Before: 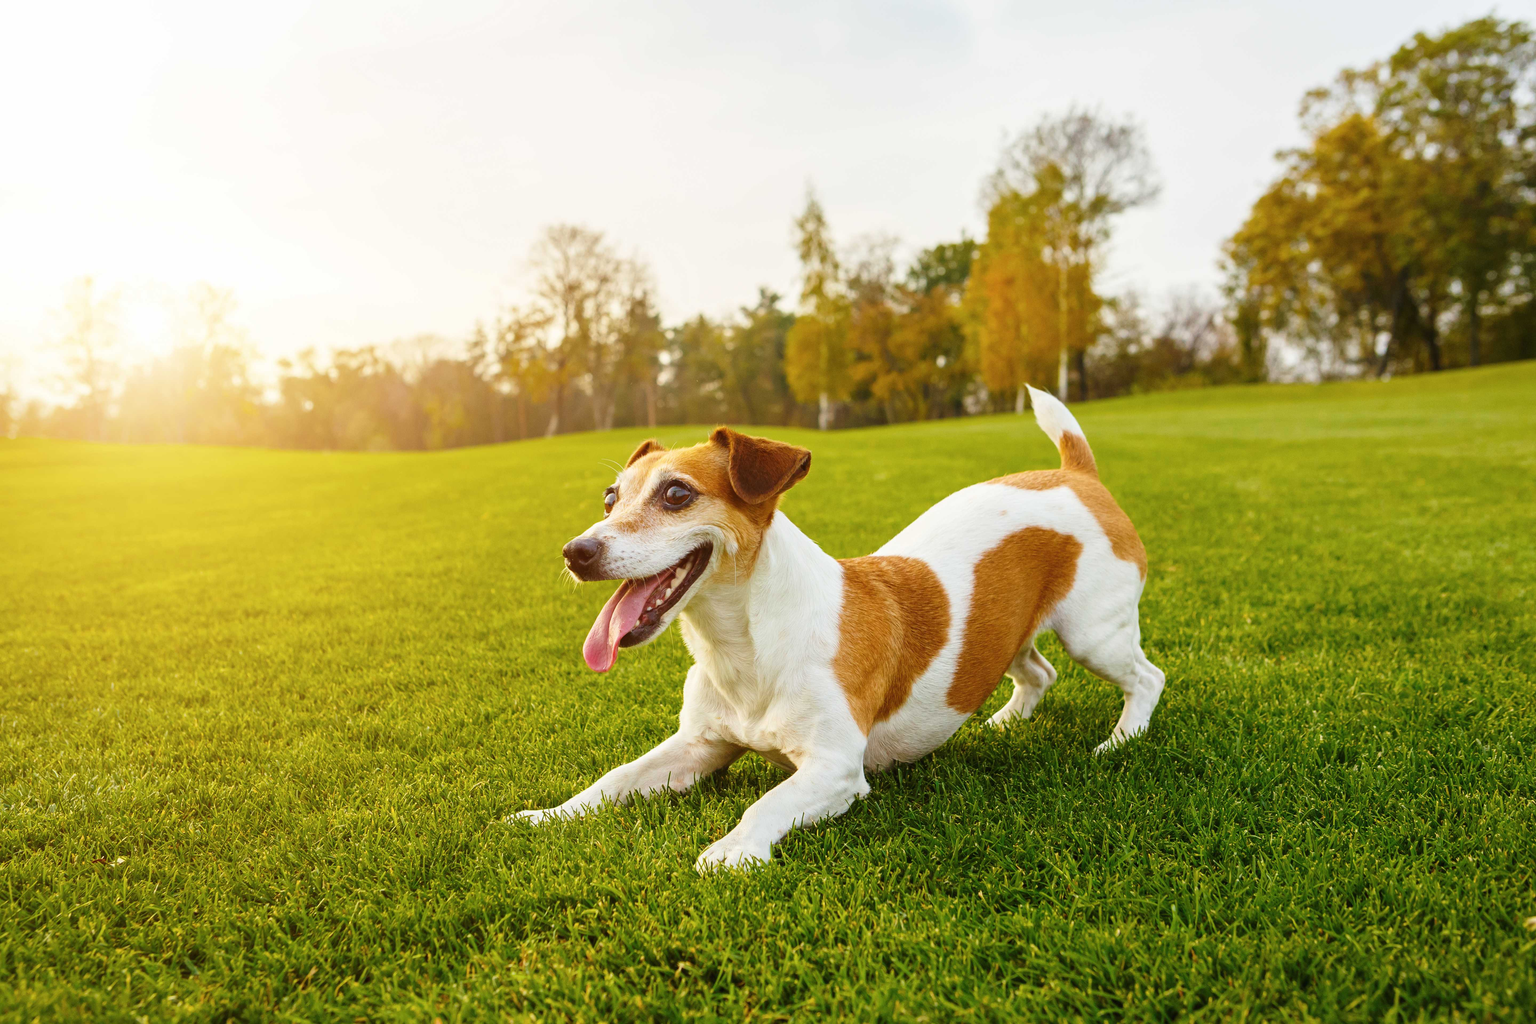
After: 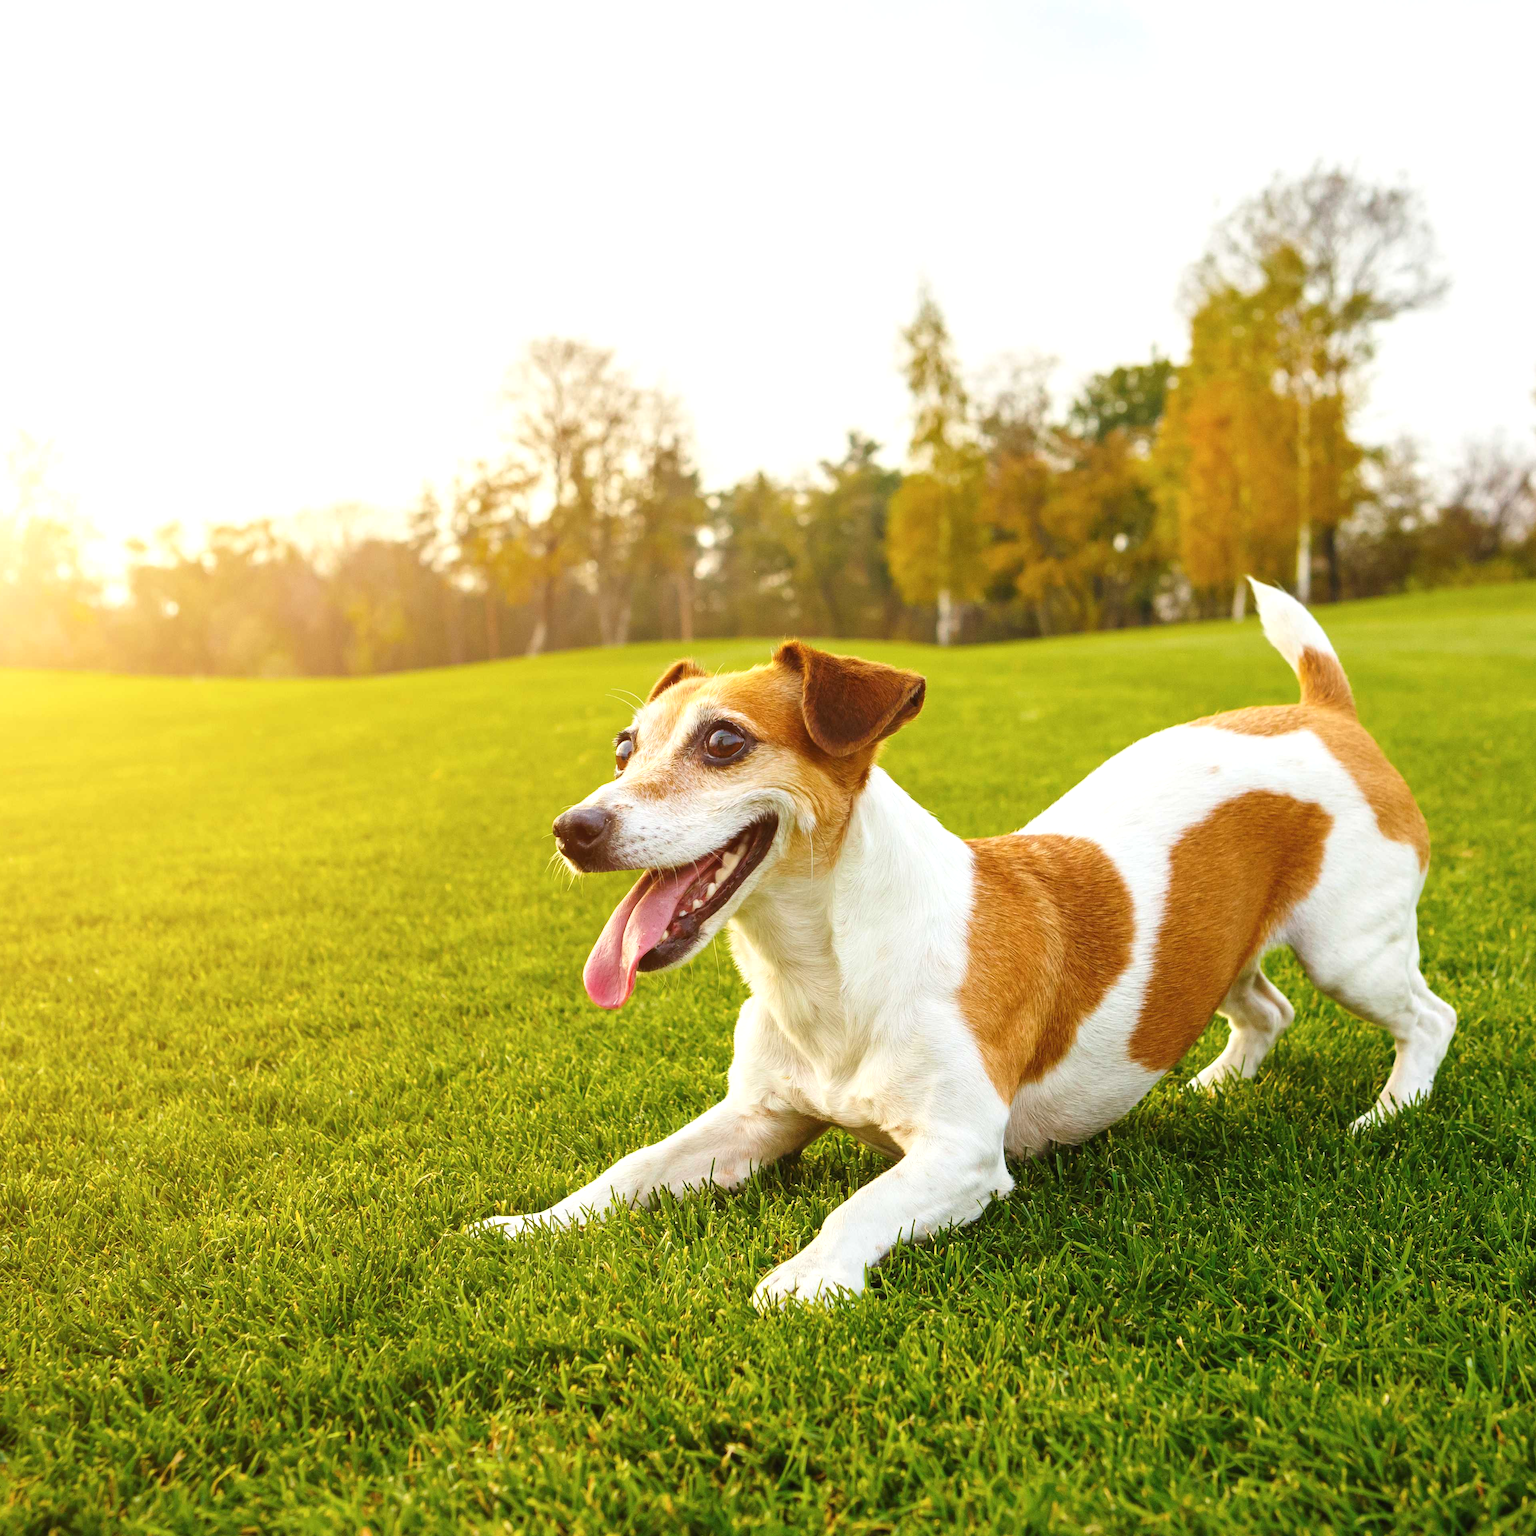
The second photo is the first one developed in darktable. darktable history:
crop and rotate: left 12.673%, right 20.66%
exposure: black level correction 0, exposure 0.3 EV, compensate highlight preservation false
